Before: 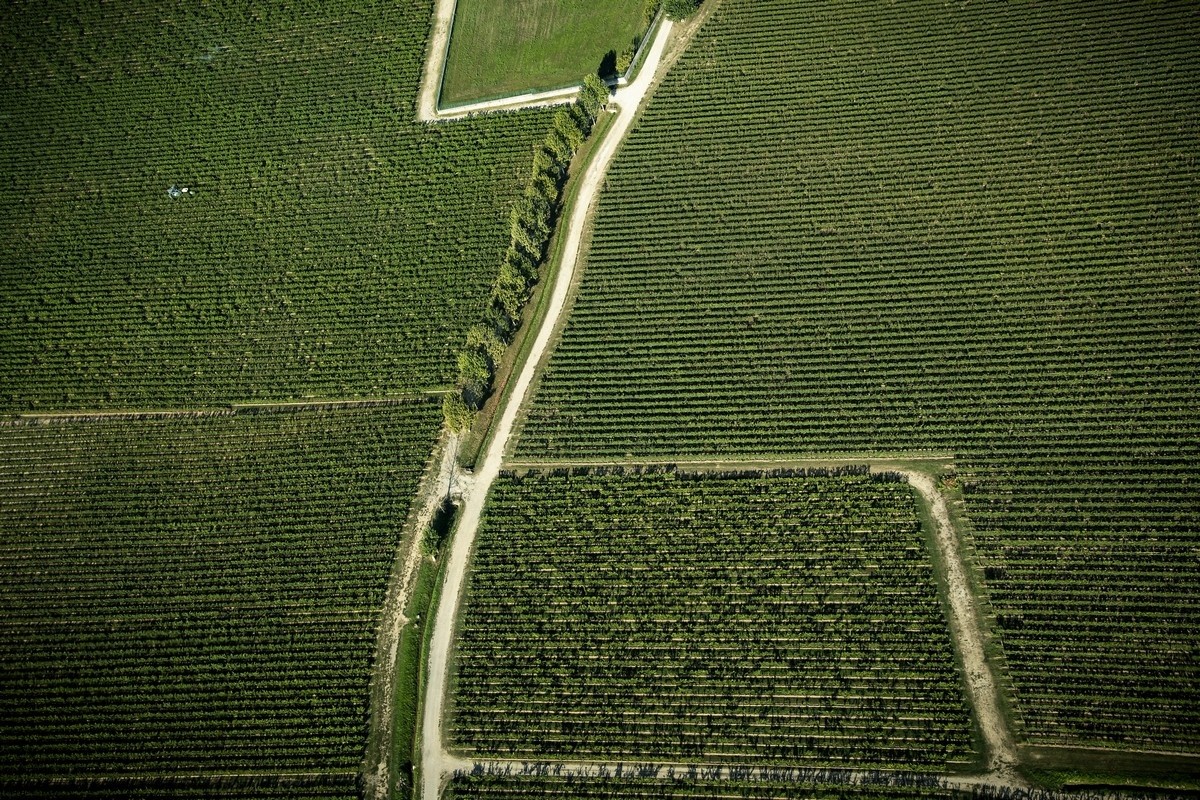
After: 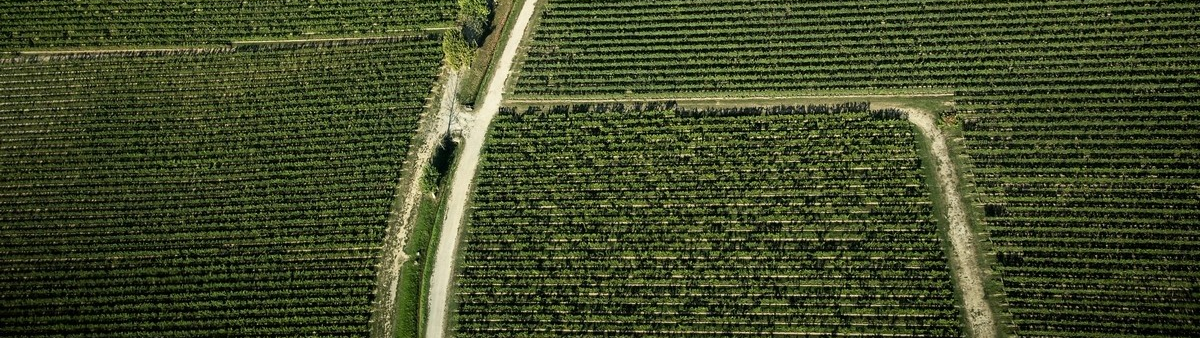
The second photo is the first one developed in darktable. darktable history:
crop: top 45.443%, bottom 12.198%
